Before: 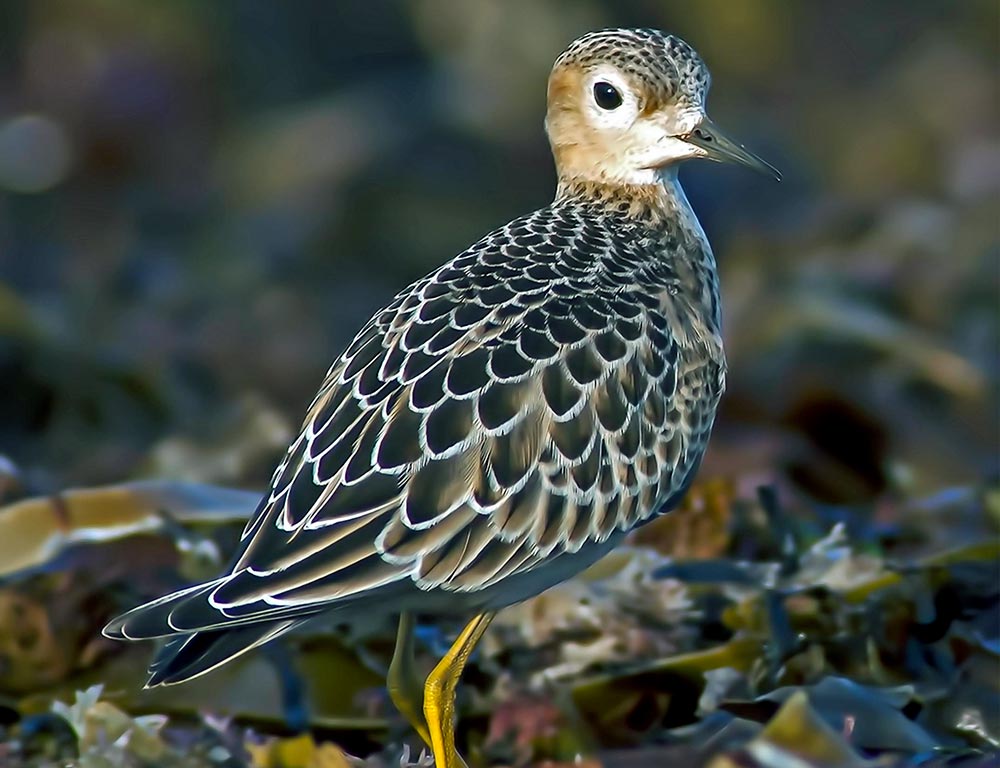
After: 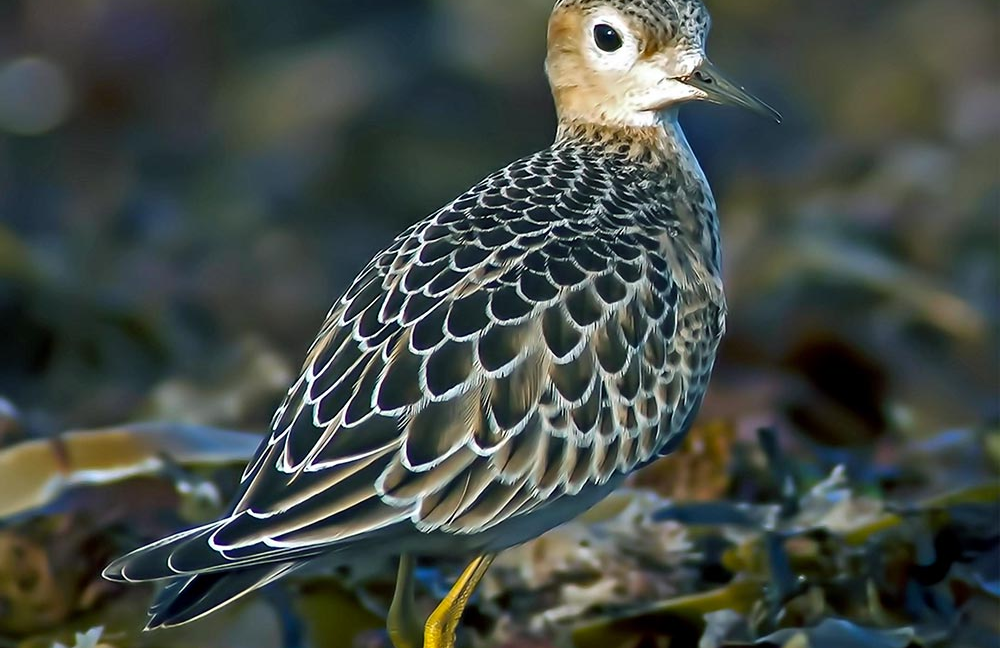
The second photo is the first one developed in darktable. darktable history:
crop: top 7.574%, bottom 7.987%
